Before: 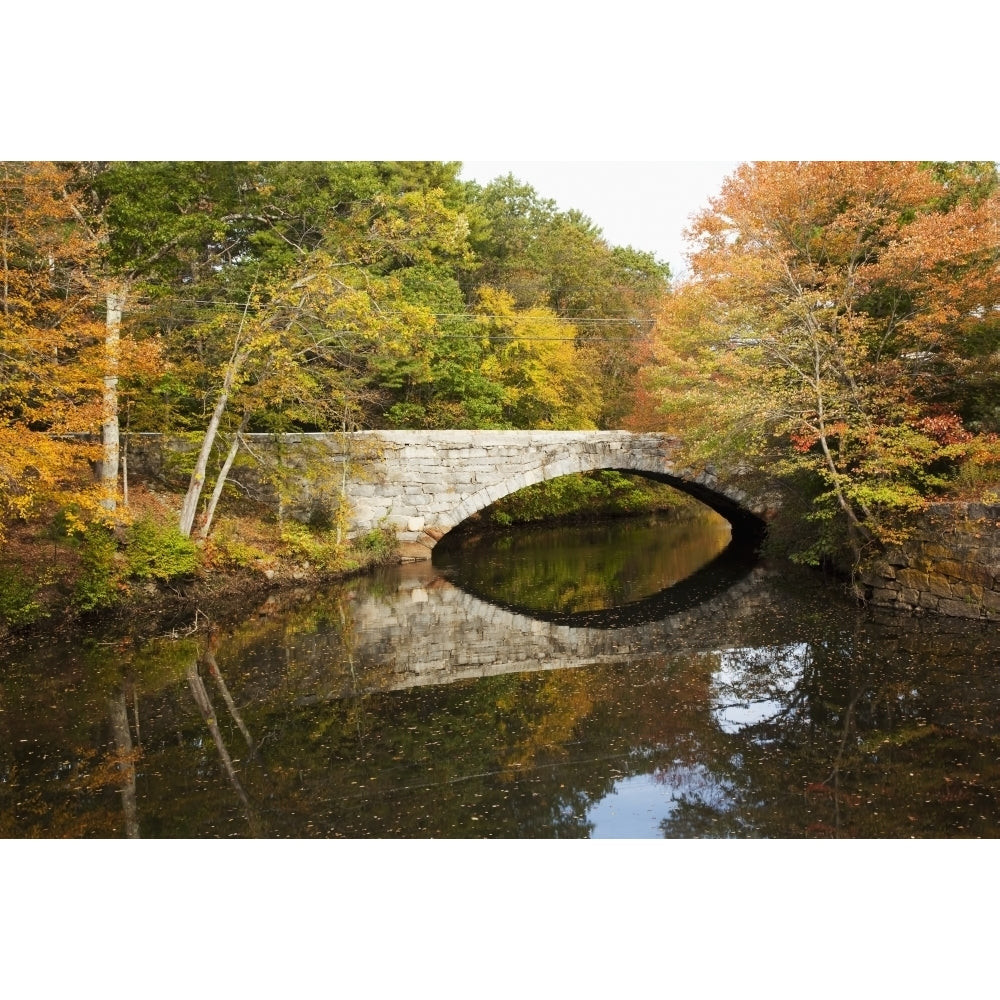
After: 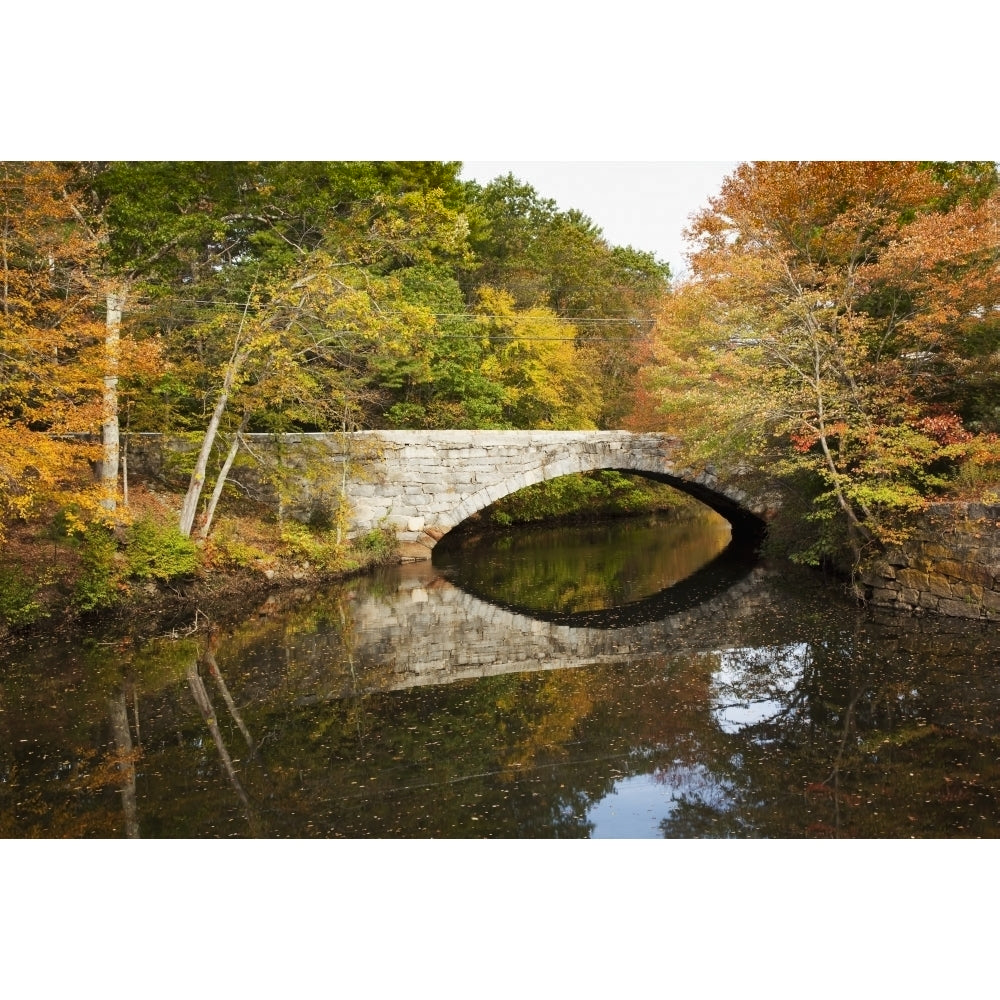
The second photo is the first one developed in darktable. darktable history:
shadows and highlights: radius 119.14, shadows 42.62, highlights -62.35, soften with gaussian
